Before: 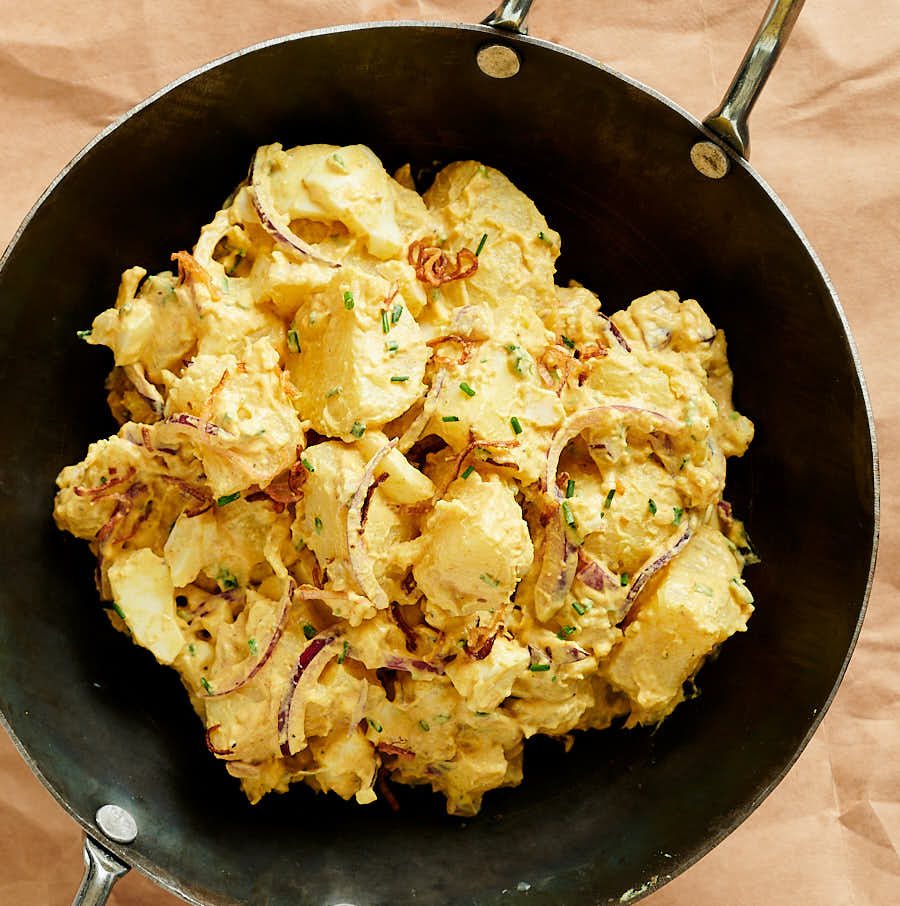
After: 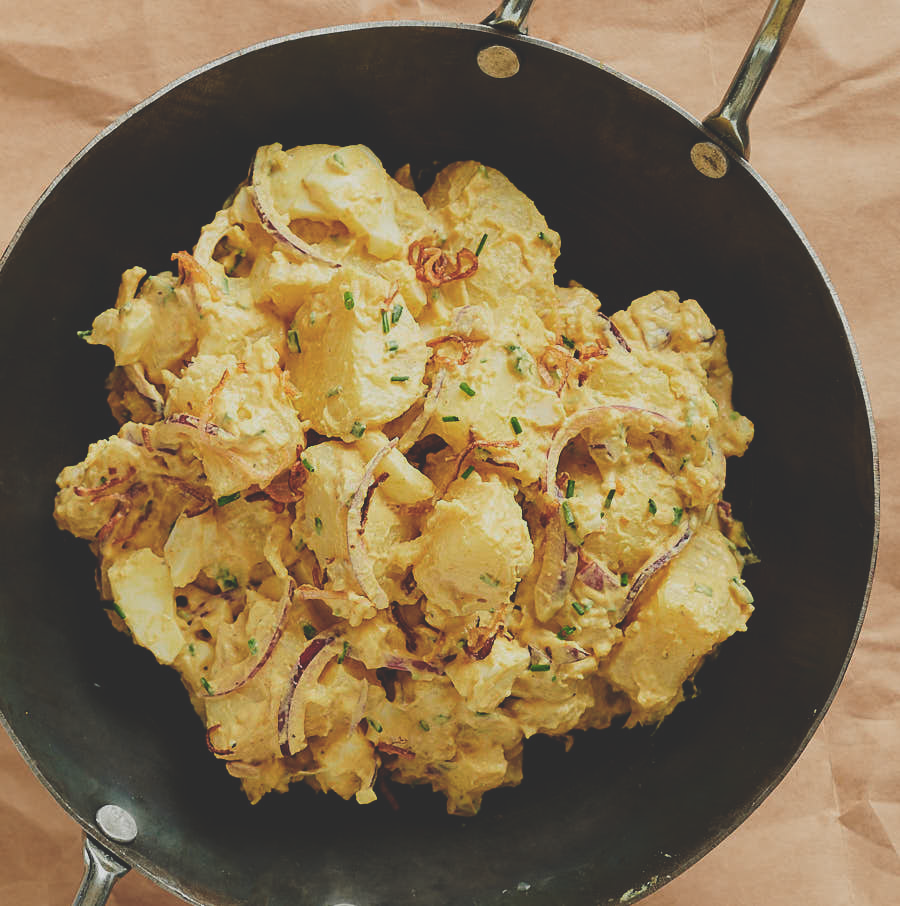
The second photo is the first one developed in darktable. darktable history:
exposure: black level correction -0.036, exposure -0.497 EV, compensate highlight preservation false
color zones: curves: ch0 [(0.25, 0.5) (0.636, 0.25) (0.75, 0.5)]
